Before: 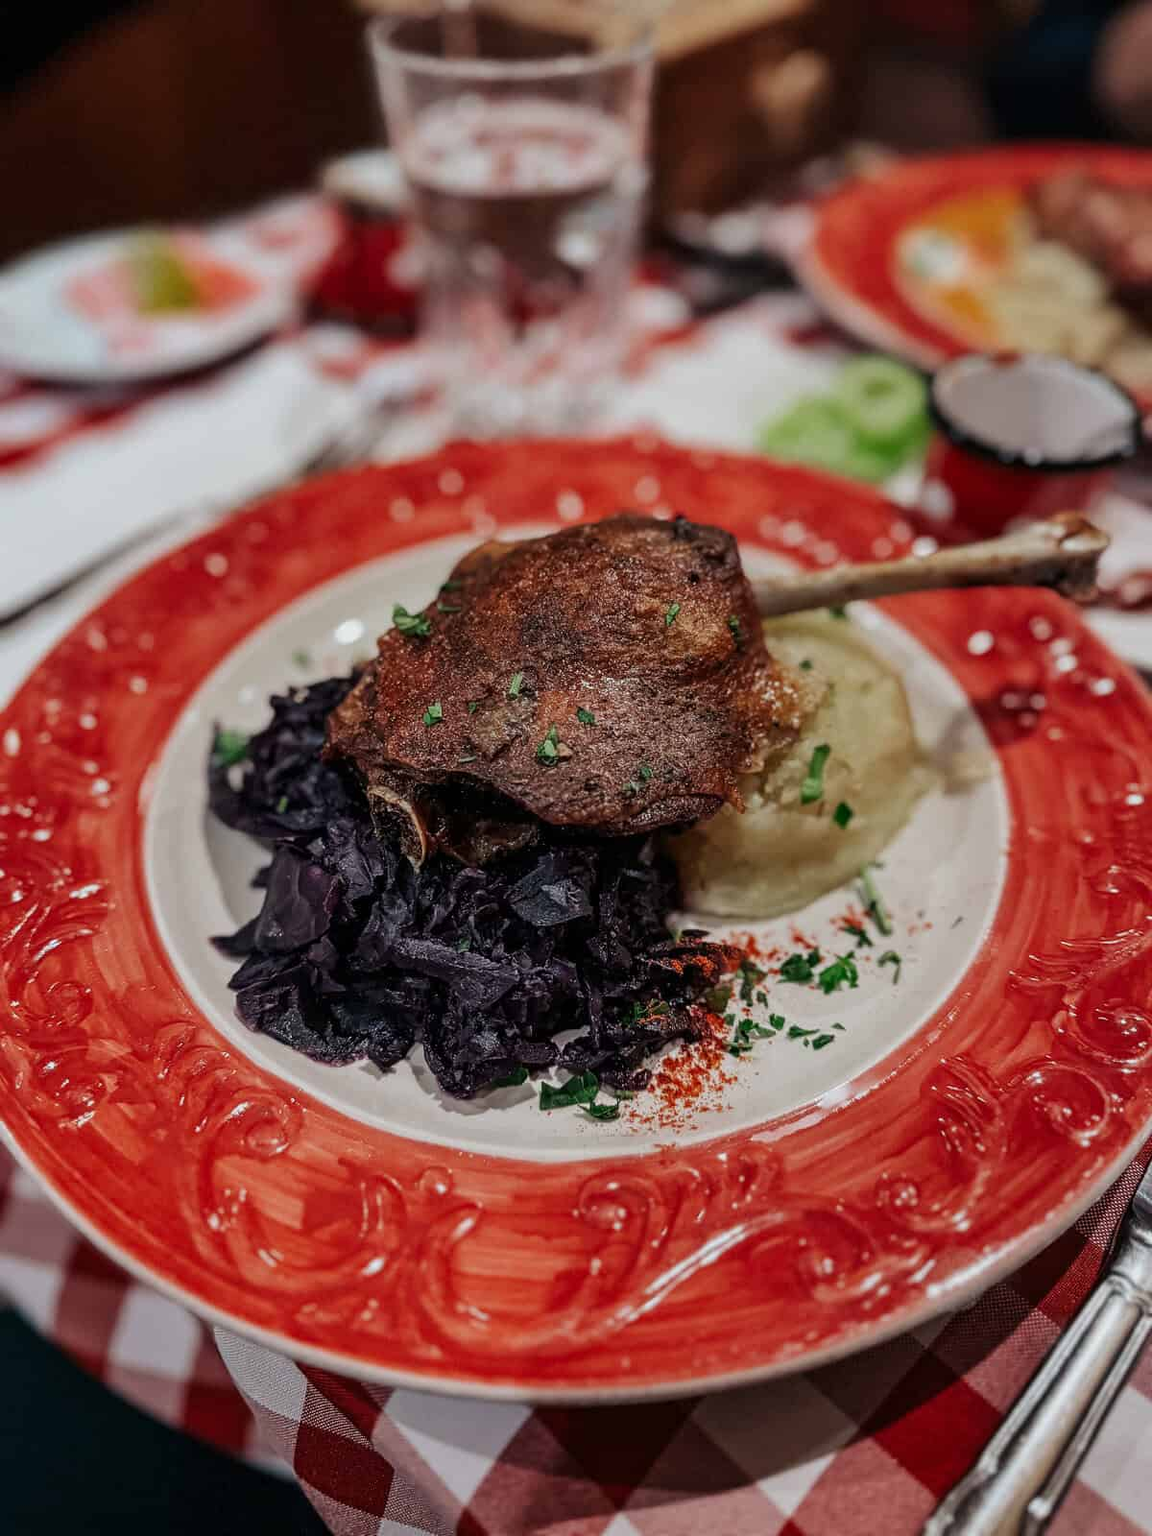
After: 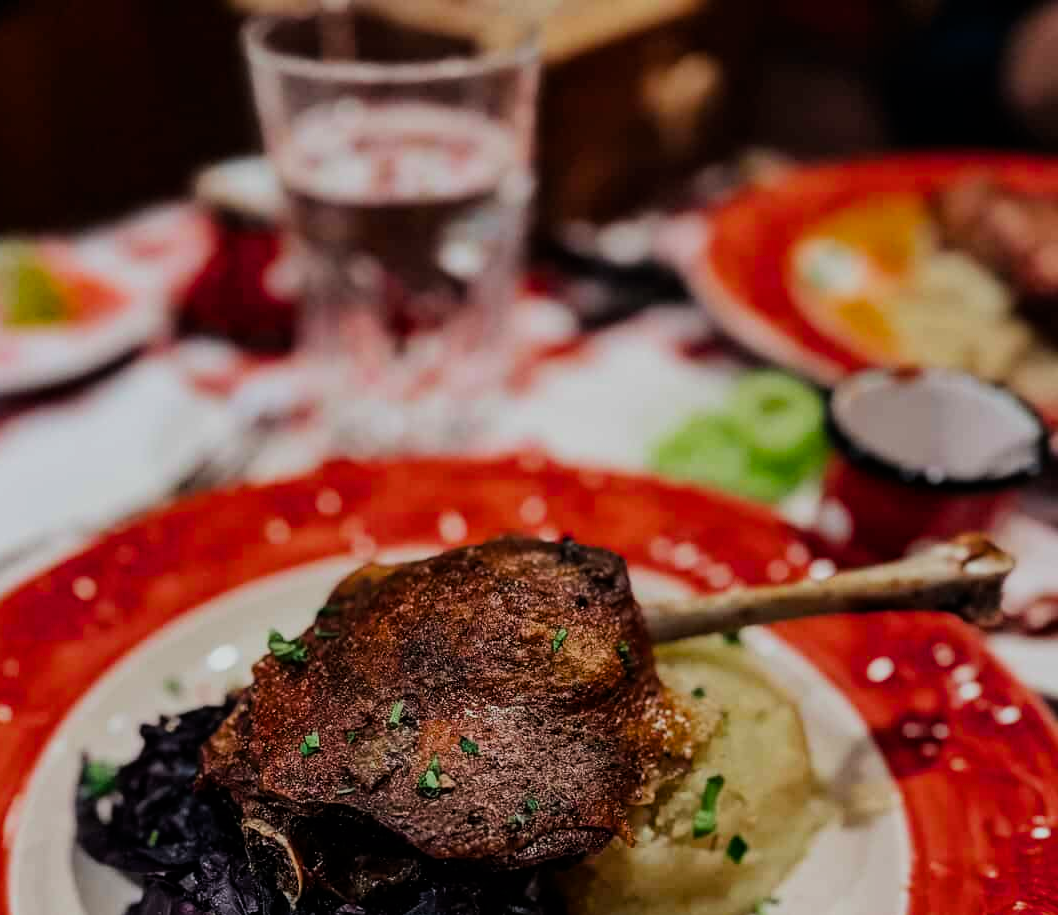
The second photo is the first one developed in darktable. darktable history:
exposure: exposure -0.04 EV, compensate highlight preservation false
filmic rgb: black relative exposure -7.5 EV, white relative exposure 5 EV, hardness 3.31, contrast 1.3, contrast in shadows safe
crop and rotate: left 11.812%, bottom 42.776%
color balance rgb: perceptual saturation grading › global saturation 25%, global vibrance 20%
